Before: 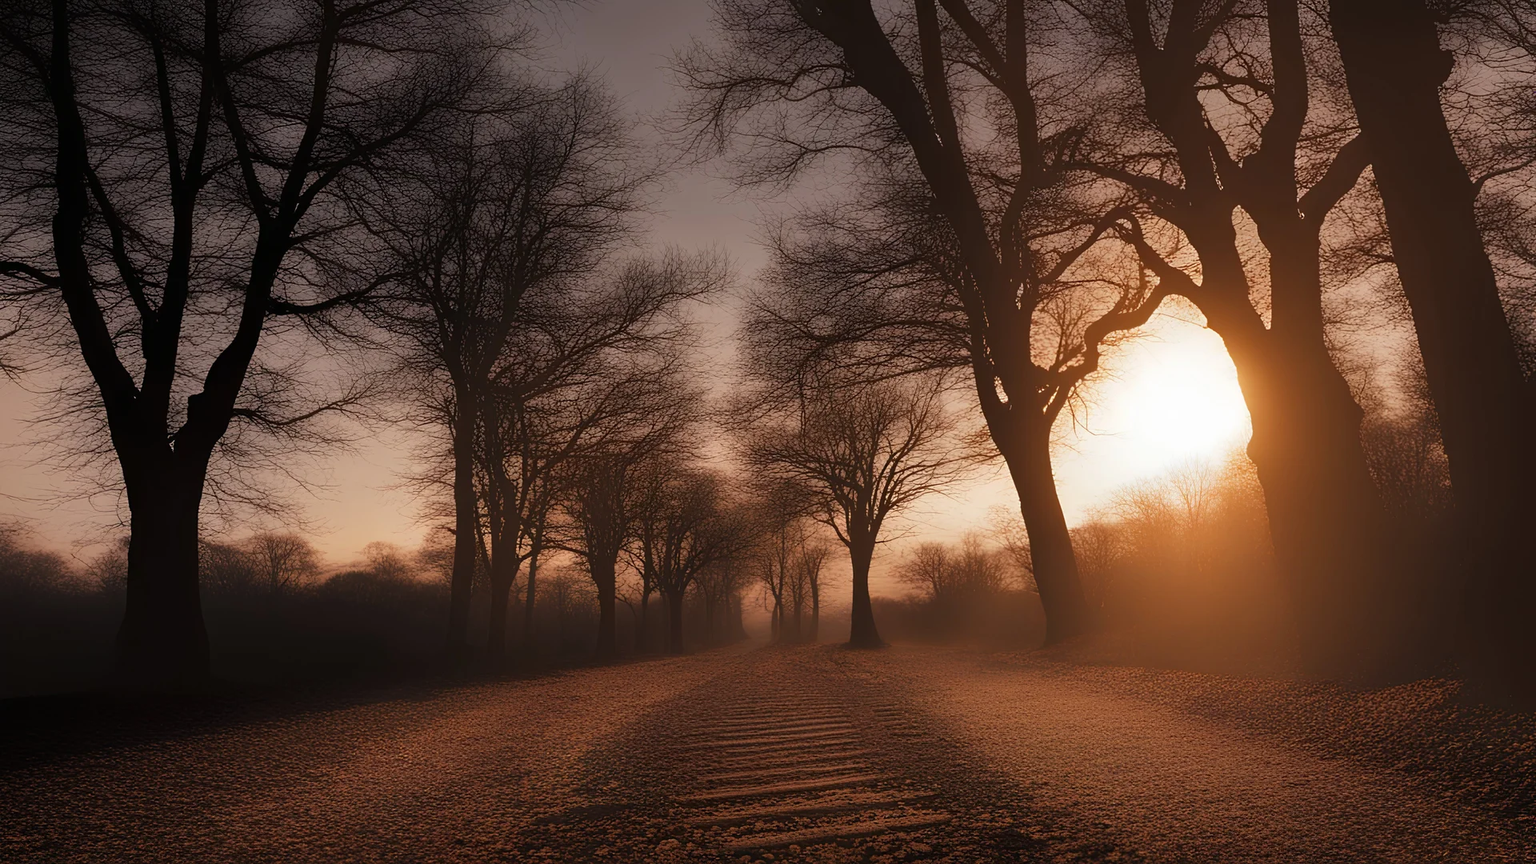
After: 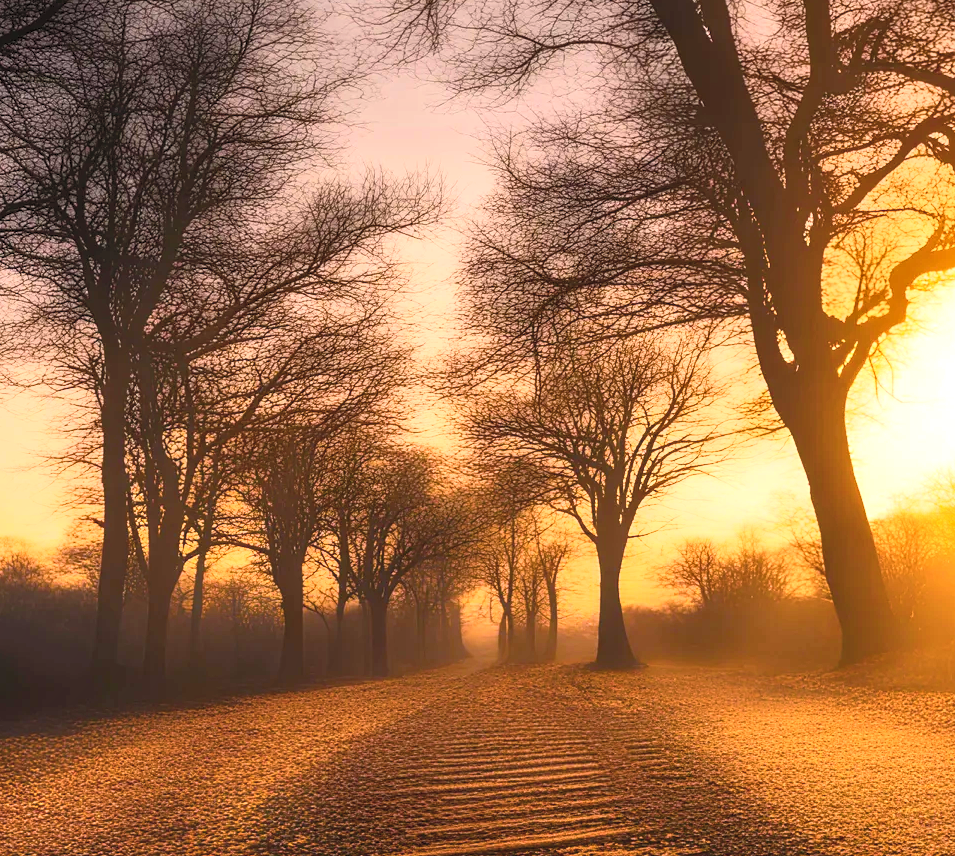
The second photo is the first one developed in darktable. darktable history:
exposure: exposure 0.587 EV, compensate highlight preservation false
contrast brightness saturation: contrast 0.395, brightness 0.529
color balance rgb: highlights gain › luminance 6.742%, highlights gain › chroma 0.995%, highlights gain › hue 49.86°, linear chroma grading › global chroma 19.728%, perceptual saturation grading › global saturation 31.083%, global vibrance 22.1%
local contrast: on, module defaults
crop and rotate: angle 0.02°, left 24.286%, top 13.085%, right 25.942%, bottom 7.593%
